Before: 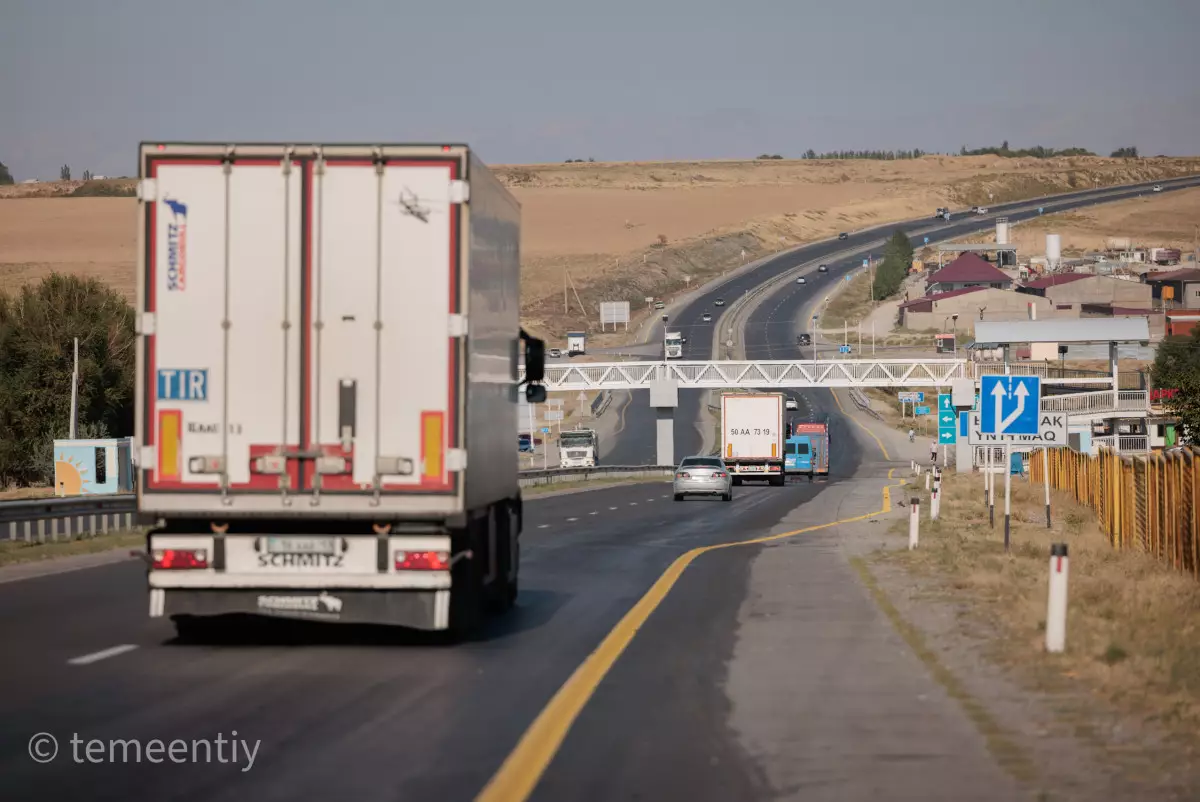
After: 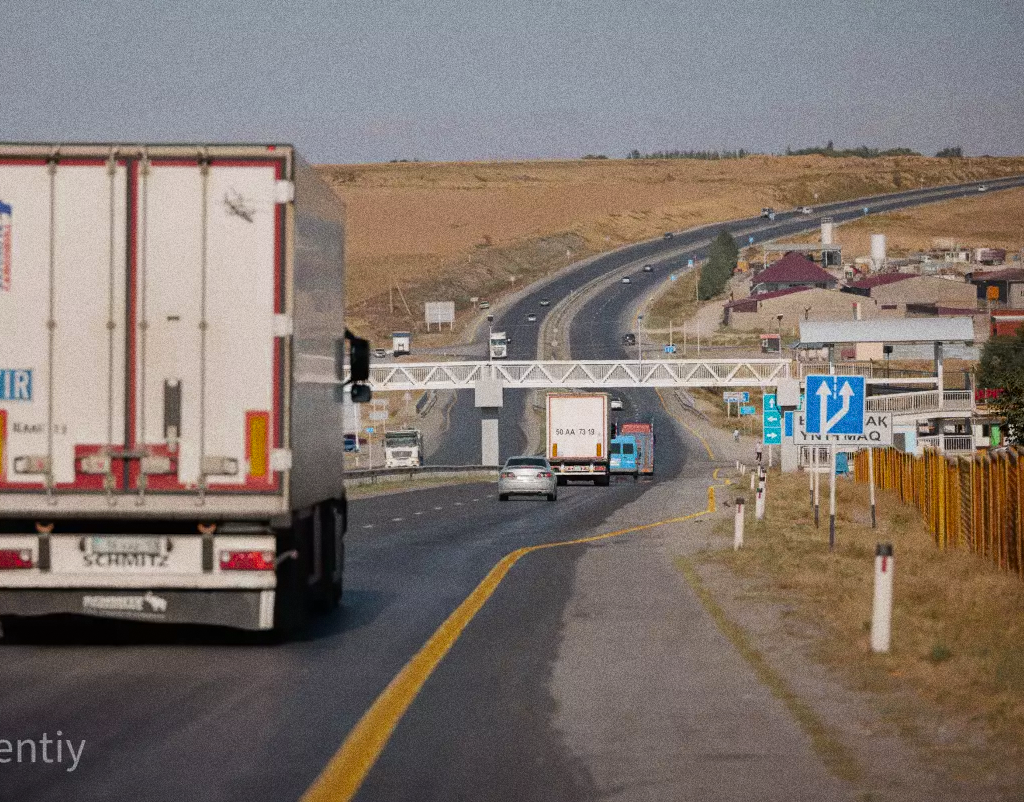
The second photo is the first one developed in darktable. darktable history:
color zones: curves: ch0 [(0.11, 0.396) (0.195, 0.36) (0.25, 0.5) (0.303, 0.412) (0.357, 0.544) (0.75, 0.5) (0.967, 0.328)]; ch1 [(0, 0.468) (0.112, 0.512) (0.202, 0.6) (0.25, 0.5) (0.307, 0.352) (0.357, 0.544) (0.75, 0.5) (0.963, 0.524)]
crop and rotate: left 14.584%
grain: coarseness 0.09 ISO, strength 40%
